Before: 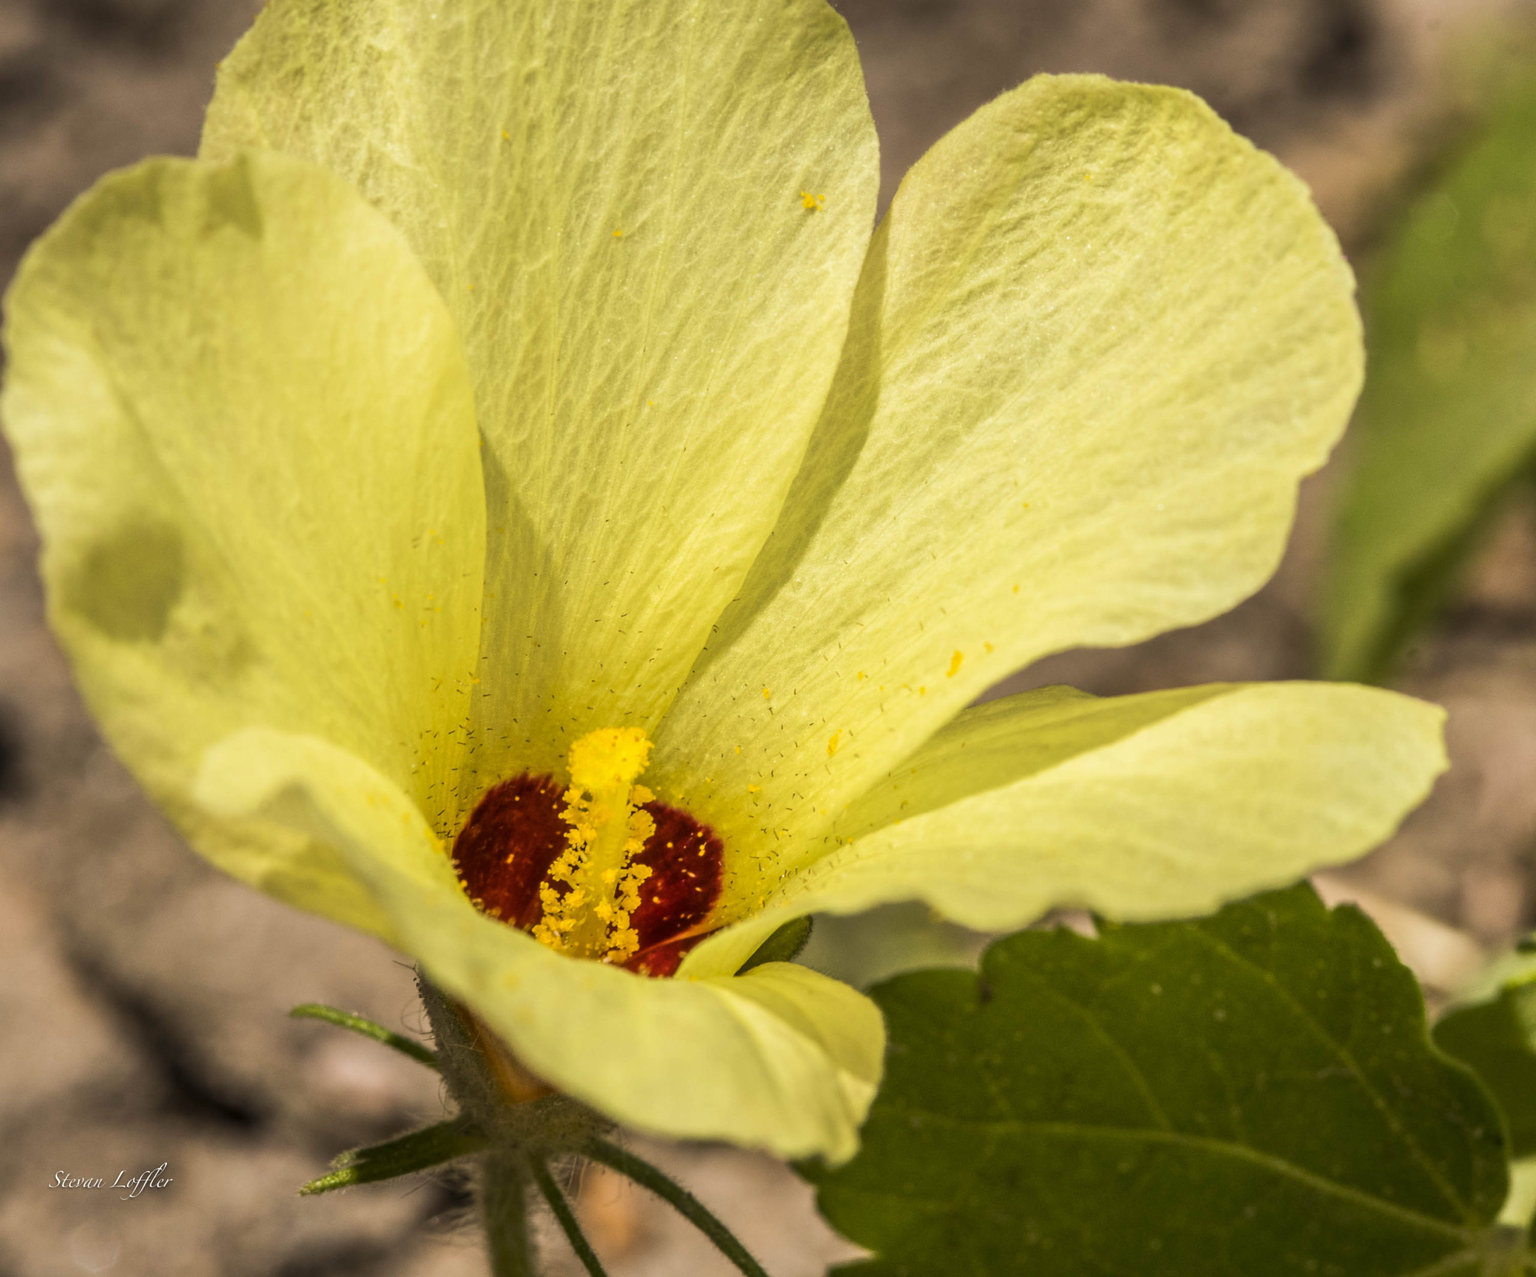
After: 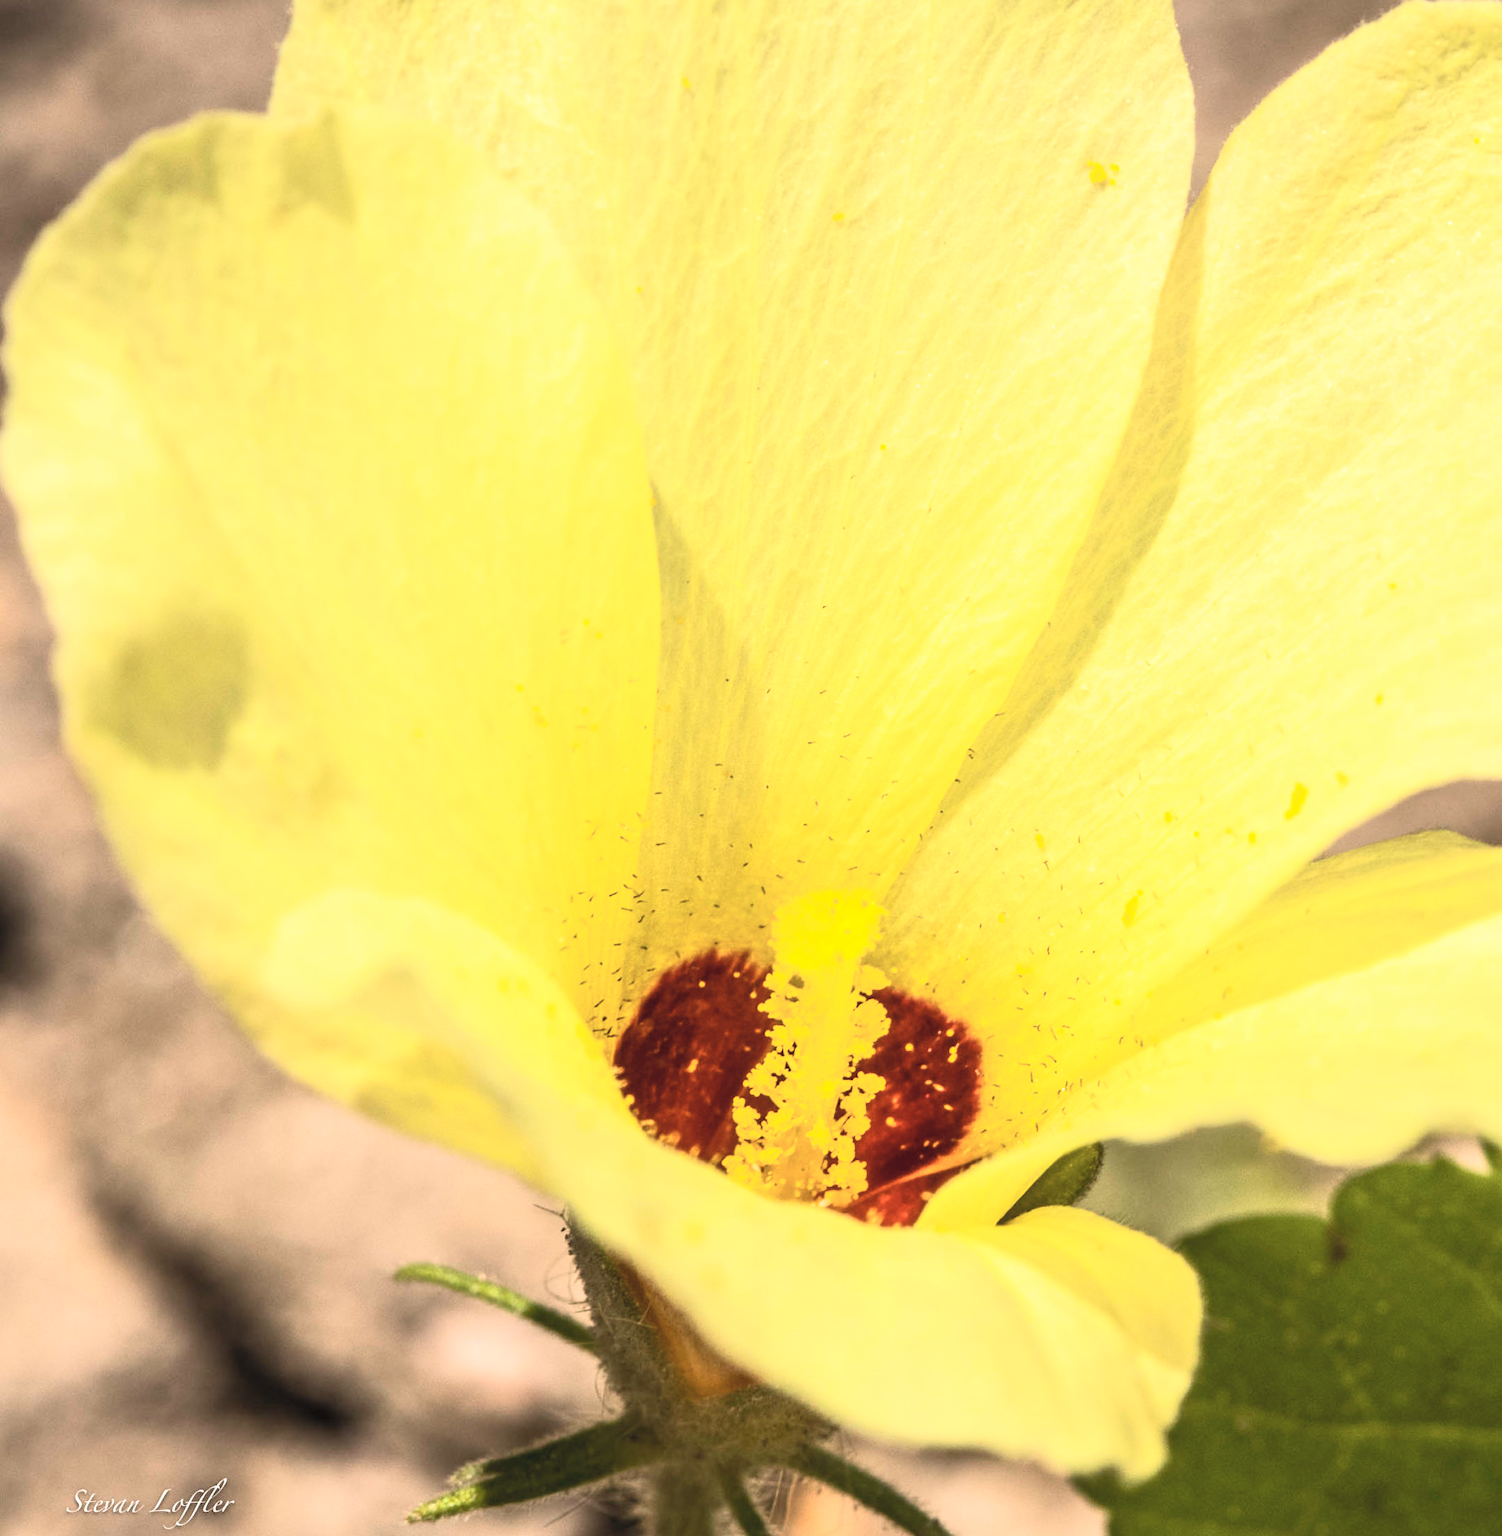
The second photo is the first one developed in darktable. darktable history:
crop: top 5.803%, right 27.893%, bottom 5.577%
contrast brightness saturation: contrast 0.374, brightness 0.532
tone equalizer: on, module defaults
